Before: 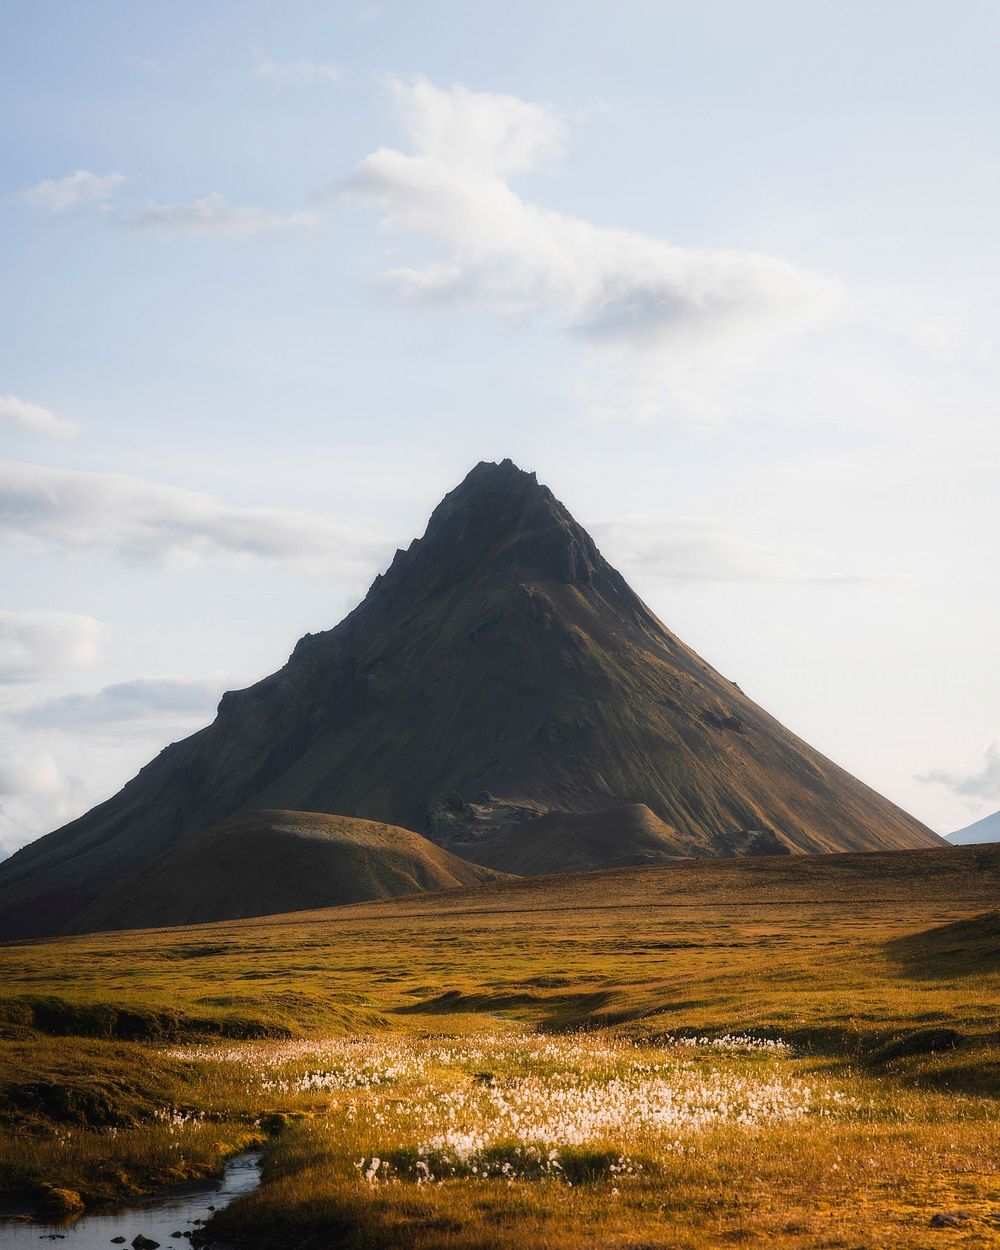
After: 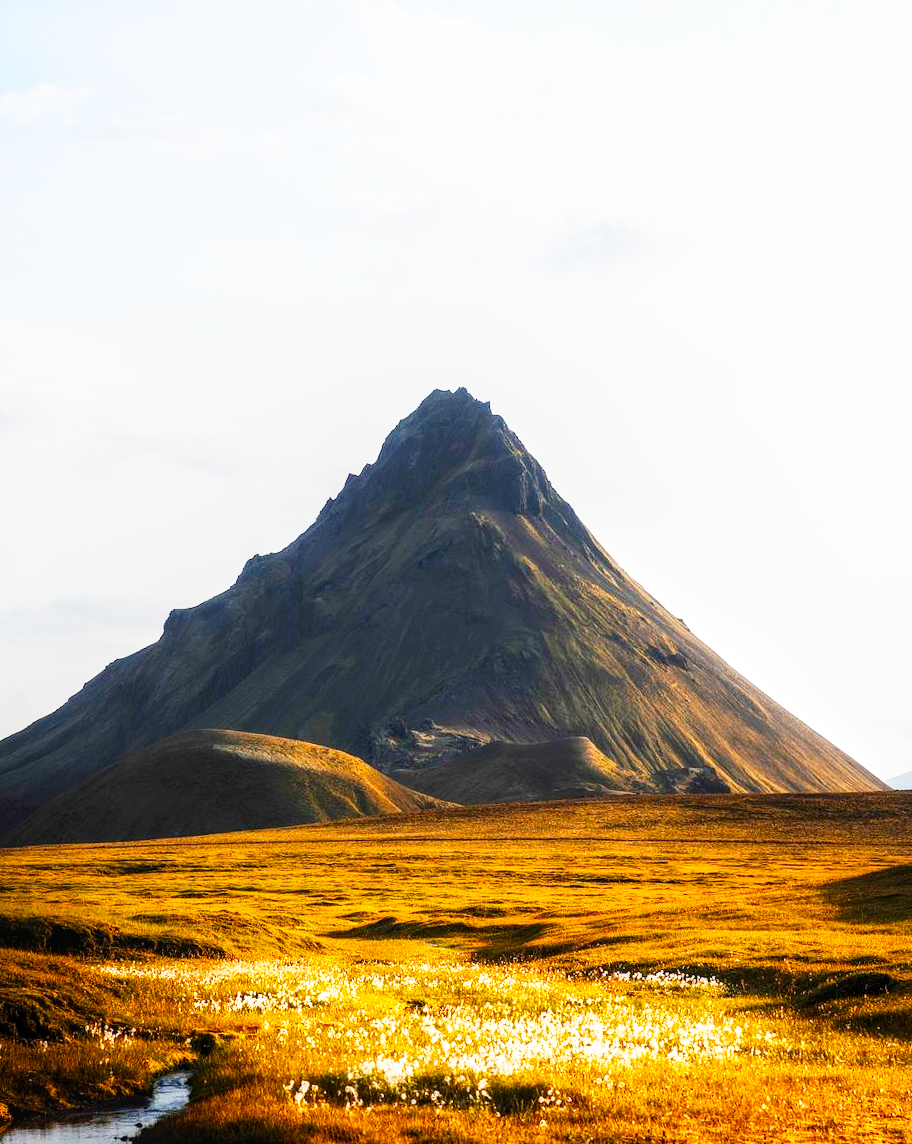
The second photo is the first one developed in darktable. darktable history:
crop and rotate: angle -2.11°, left 3.116%, top 3.787%, right 1.446%, bottom 0.498%
base curve: curves: ch0 [(0, 0) (0.007, 0.004) (0.027, 0.03) (0.046, 0.07) (0.207, 0.54) (0.442, 0.872) (0.673, 0.972) (1, 1)], preserve colors none
color balance rgb: shadows lift › hue 86.62°, linear chroma grading › global chroma 15.448%, perceptual saturation grading › global saturation -0.11%, global vibrance 9.286%
local contrast: on, module defaults
color correction: highlights b* -0.021, saturation 1.11
